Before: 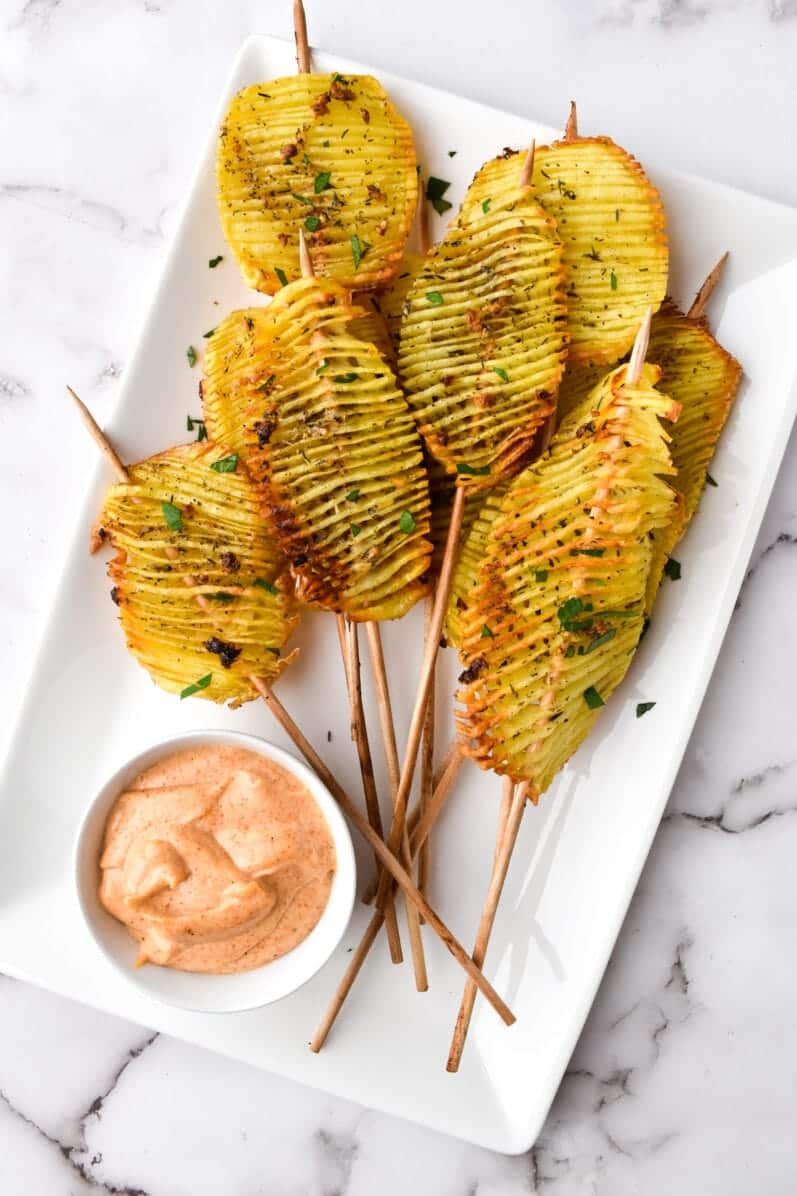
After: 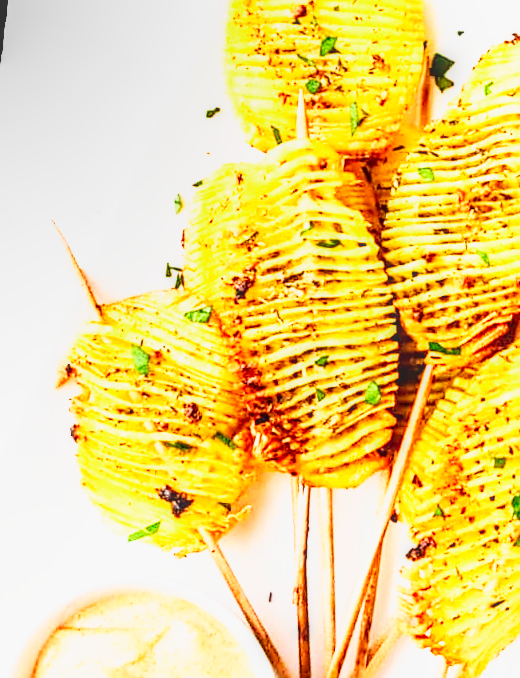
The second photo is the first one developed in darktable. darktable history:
sharpen: on, module defaults
crop and rotate: angle -4.99°, left 2.122%, top 6.945%, right 27.566%, bottom 30.519%
rotate and perspective: rotation 1.72°, automatic cropping off
local contrast: highlights 0%, shadows 0%, detail 133%
exposure: black level correction 0, exposure 0.5 EV, compensate exposure bias true, compensate highlight preservation false
base curve: curves: ch0 [(0, 0) (0.007, 0.004) (0.027, 0.03) (0.046, 0.07) (0.207, 0.54) (0.442, 0.872) (0.673, 0.972) (1, 1)], preserve colors none
tone curve: curves: ch0 [(0, 0) (0.091, 0.077) (0.389, 0.458) (0.745, 0.82) (0.844, 0.908) (0.909, 0.942) (1, 0.973)]; ch1 [(0, 0) (0.437, 0.404) (0.5, 0.5) (0.529, 0.556) (0.58, 0.603) (0.616, 0.649) (1, 1)]; ch2 [(0, 0) (0.442, 0.415) (0.5, 0.5) (0.535, 0.557) (0.585, 0.62) (1, 1)], color space Lab, independent channels, preserve colors none
